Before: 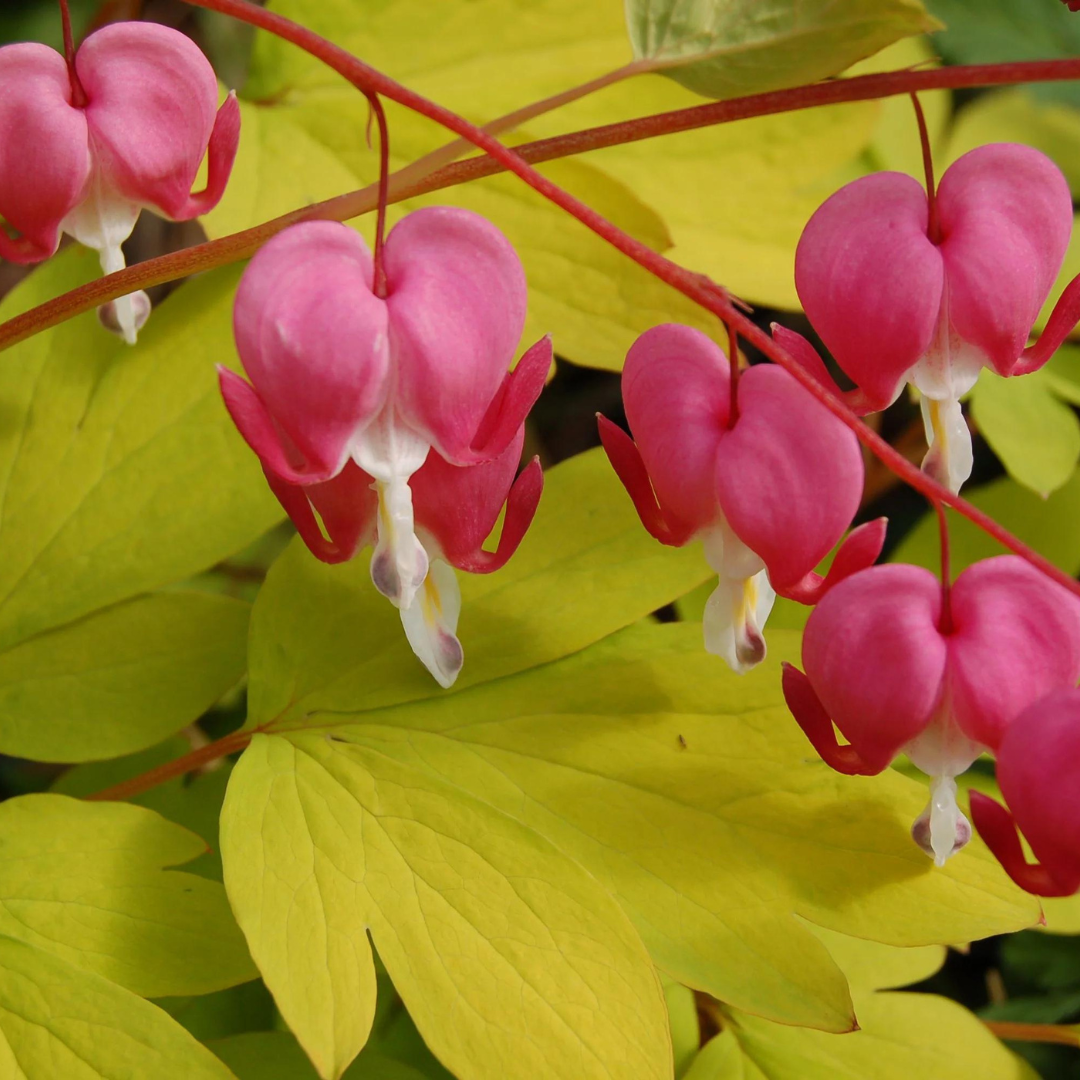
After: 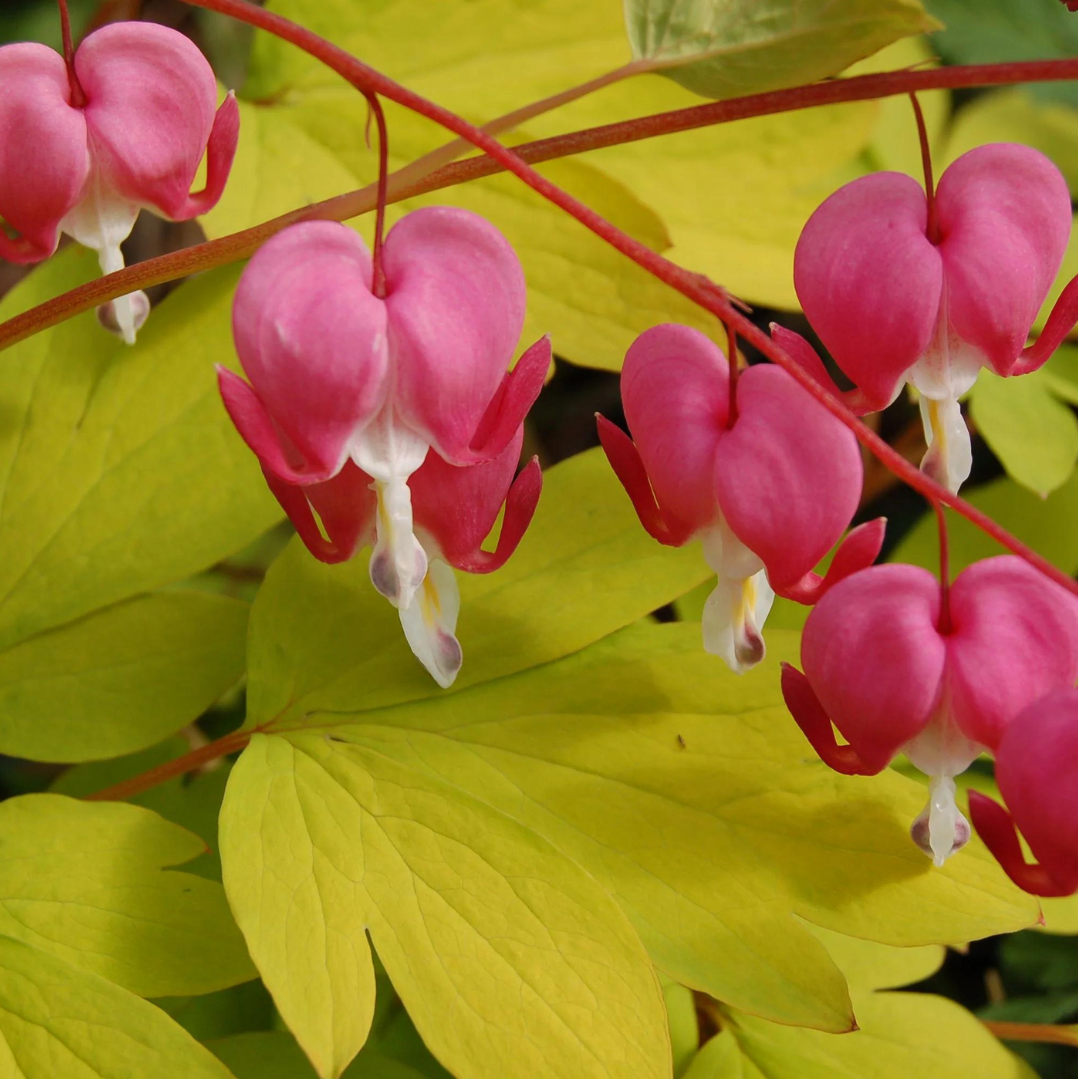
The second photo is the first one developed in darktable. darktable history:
crop and rotate: left 0.126%
shadows and highlights: shadows 52.34, highlights -28.23, soften with gaussian
